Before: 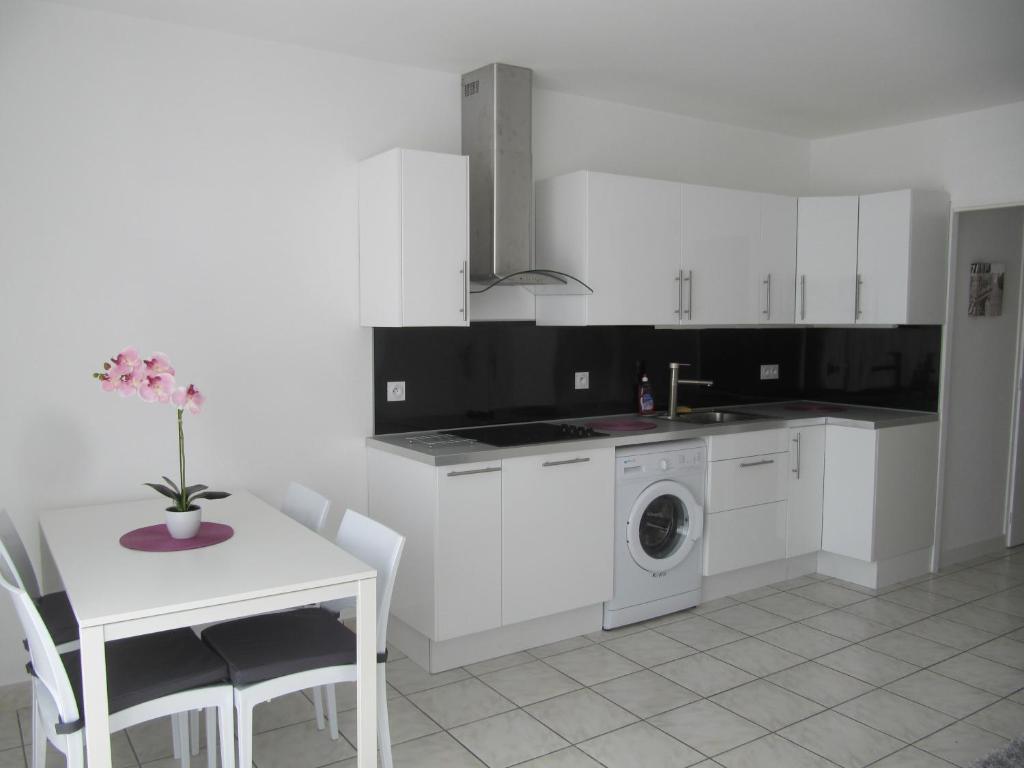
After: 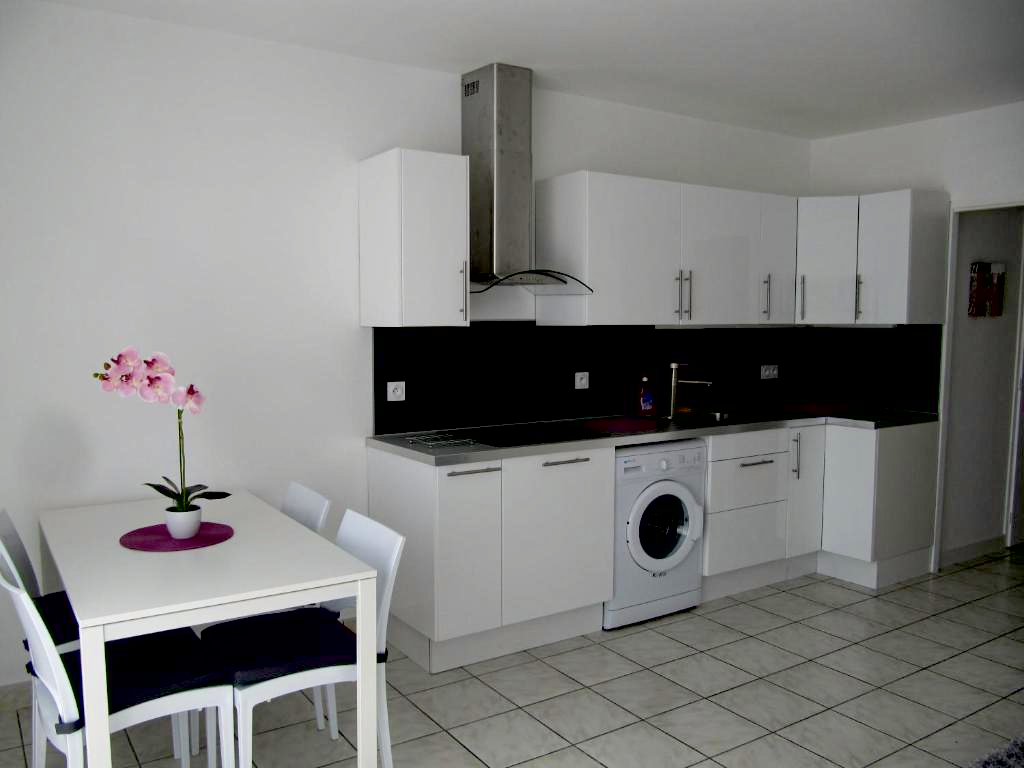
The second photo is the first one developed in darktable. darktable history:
haze removal: compatibility mode true, adaptive false
contrast brightness saturation: contrast 0.055, brightness -0.012, saturation -0.227
velvia: on, module defaults
exposure: black level correction 0.056, exposure -0.035 EV, compensate exposure bias true, compensate highlight preservation false
